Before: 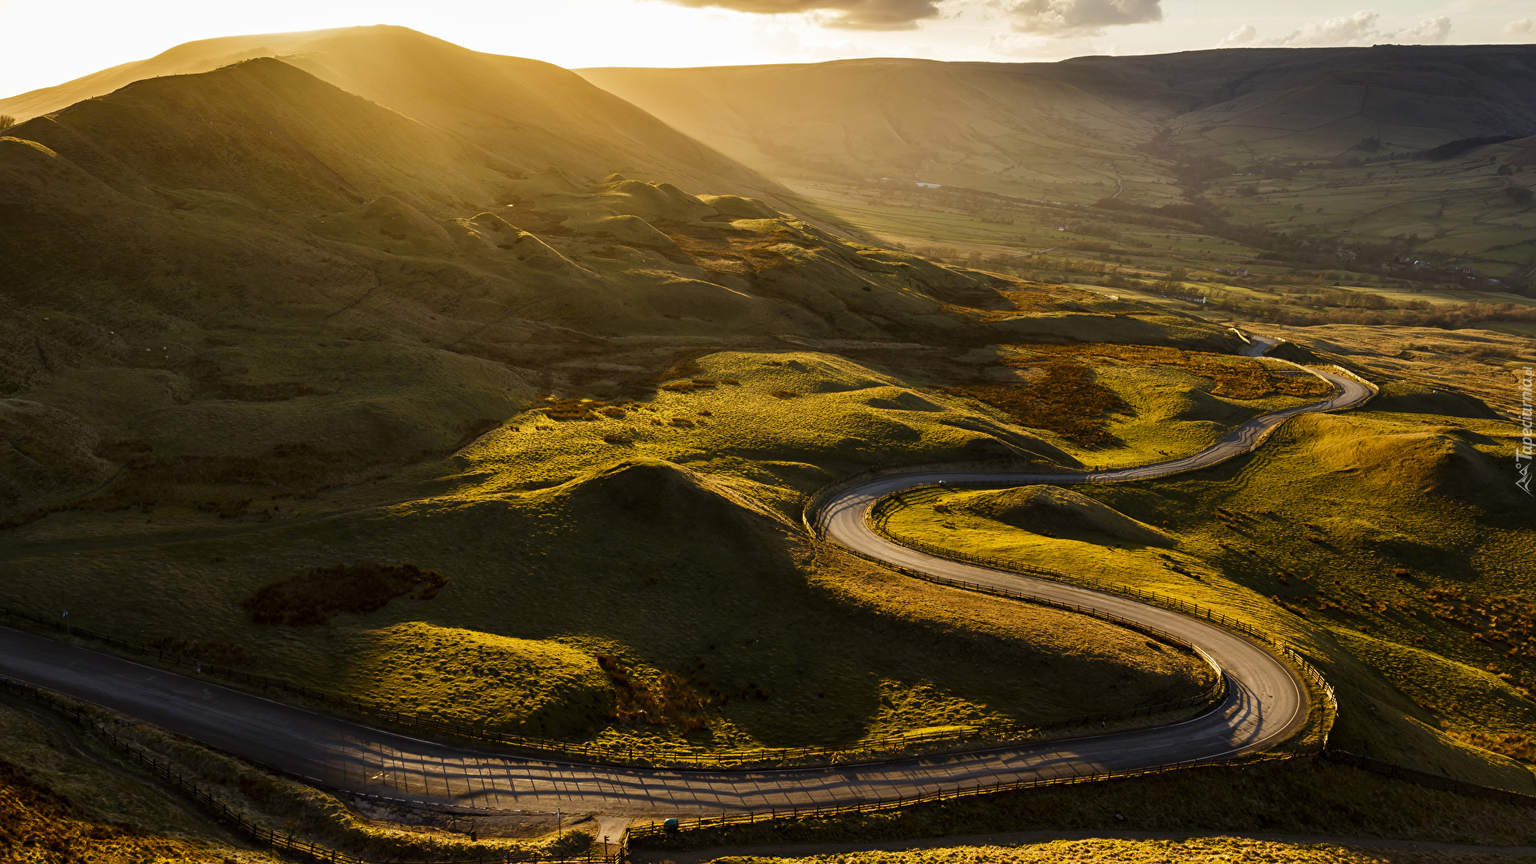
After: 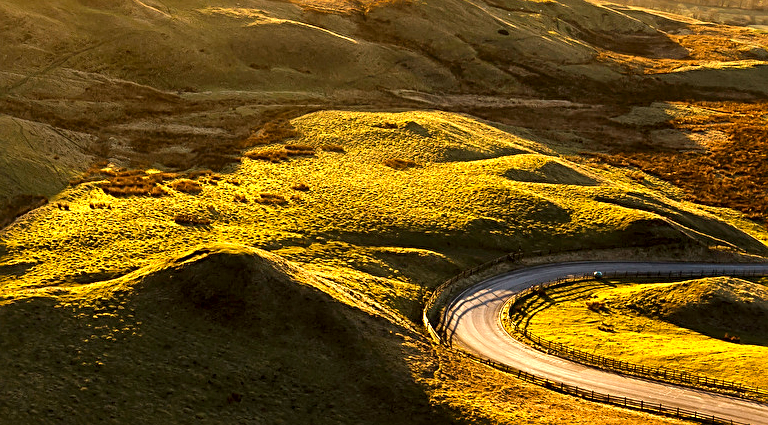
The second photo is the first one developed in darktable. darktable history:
exposure: black level correction 0, exposure 1.001 EV, compensate highlight preservation false
local contrast: mode bilateral grid, contrast 20, coarseness 50, detail 147%, midtone range 0.2
crop: left 30.224%, top 30.504%, right 29.7%, bottom 30.077%
tone equalizer: edges refinement/feathering 500, mask exposure compensation -1.57 EV, preserve details no
sharpen: on, module defaults
